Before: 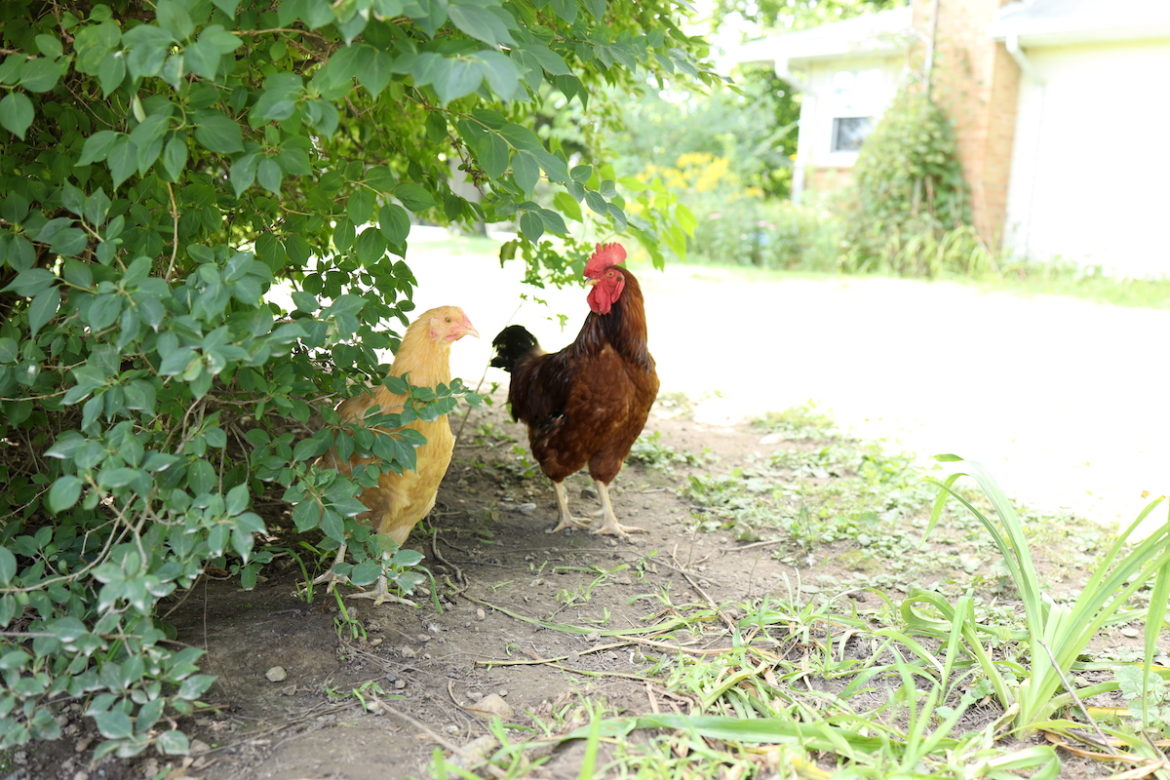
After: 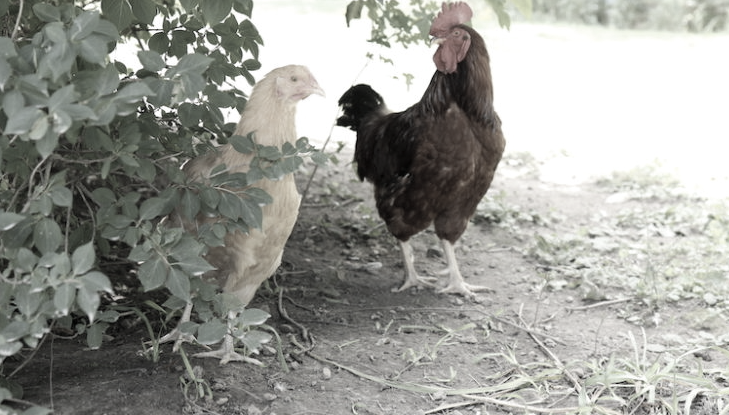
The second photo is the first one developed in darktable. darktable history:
color correction: highlights b* -0.047, saturation 0.183
crop: left 13.178%, top 31.023%, right 24.477%, bottom 15.645%
exposure: compensate highlight preservation false
color zones: curves: ch0 [(0, 0.5) (0.143, 0.5) (0.286, 0.5) (0.429, 0.5) (0.571, 0.5) (0.714, 0.476) (0.857, 0.5) (1, 0.5)]; ch2 [(0, 0.5) (0.143, 0.5) (0.286, 0.5) (0.429, 0.5) (0.571, 0.5) (0.714, 0.487) (0.857, 0.5) (1, 0.5)]
color balance rgb: shadows lift › chroma 1.004%, shadows lift › hue 216.64°, perceptual saturation grading › global saturation -0.098%
tone equalizer: edges refinement/feathering 500, mask exposure compensation -1.57 EV, preserve details no
